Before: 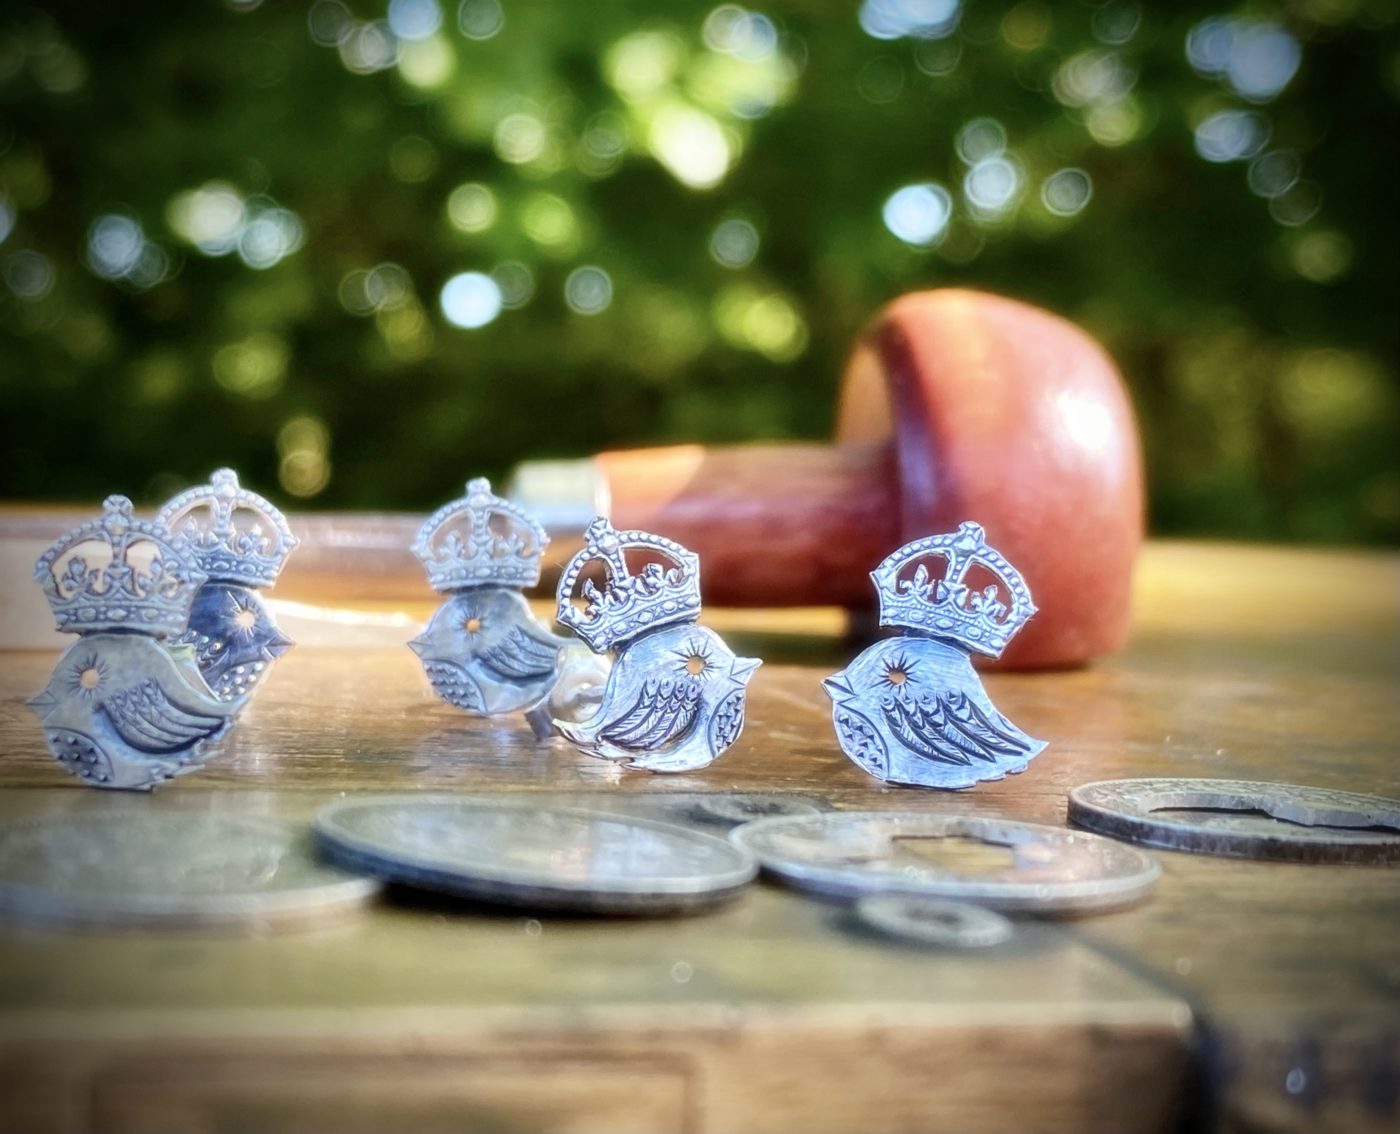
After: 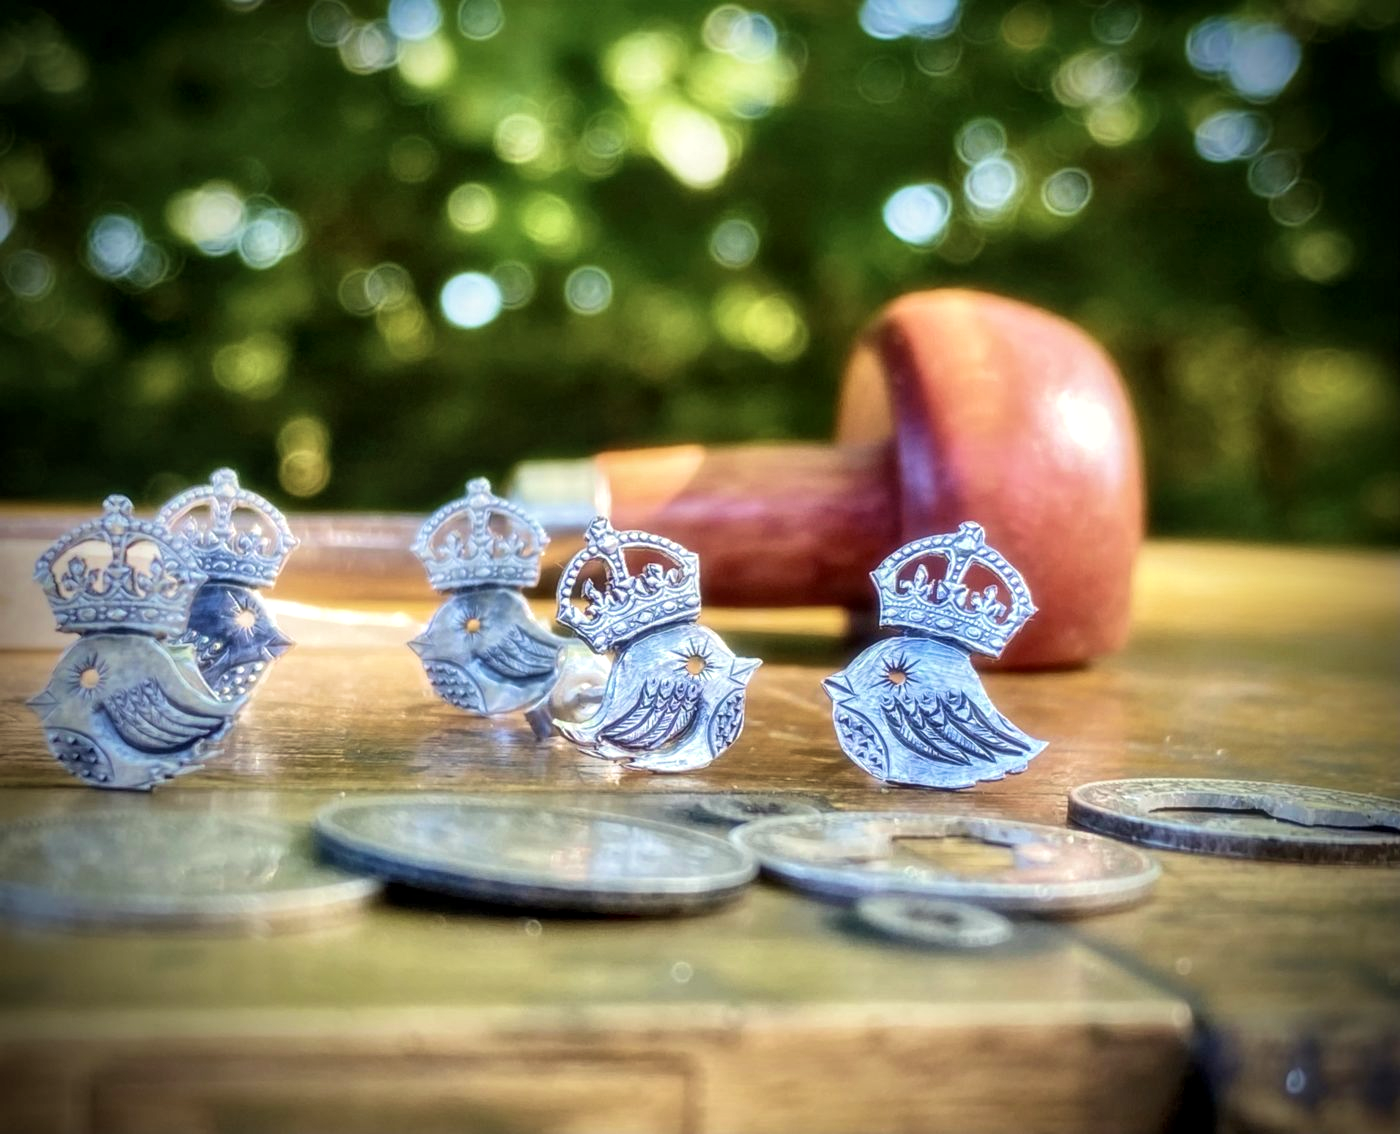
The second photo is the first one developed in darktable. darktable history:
velvia: strength 30%
color zones: mix -62.47%
local contrast: detail 130%
color correction: highlights b* 3
